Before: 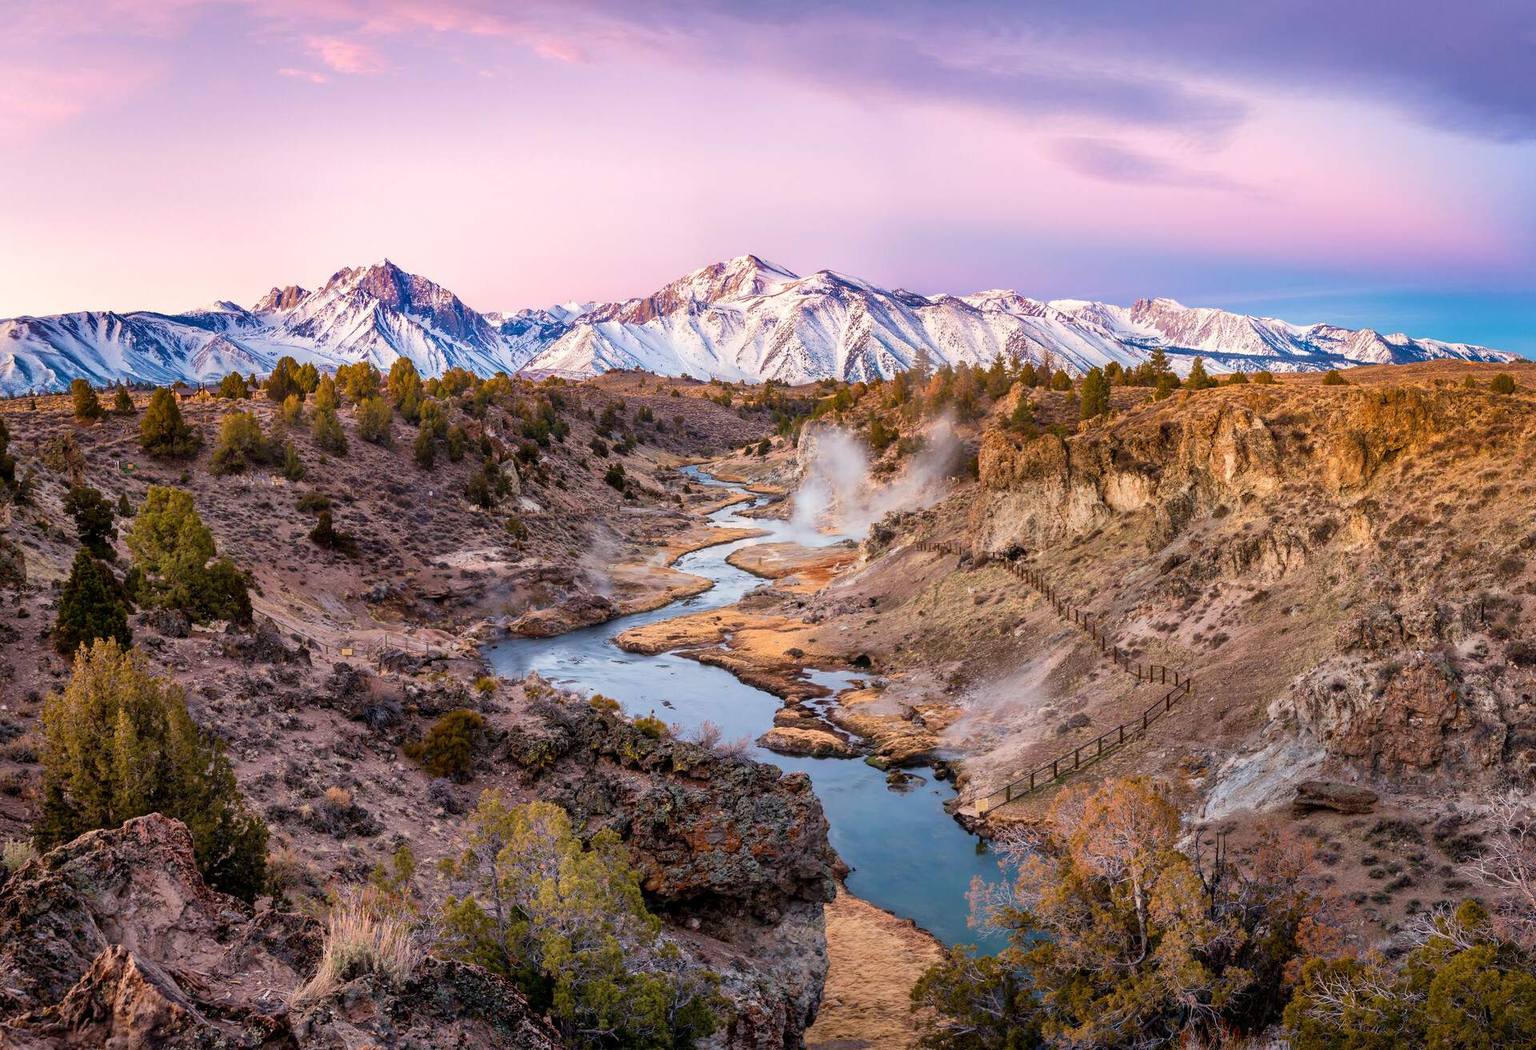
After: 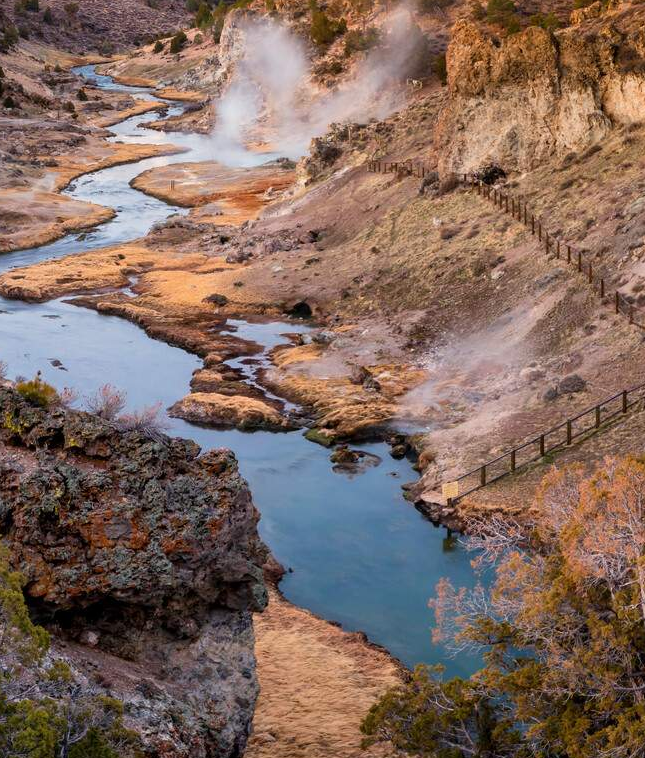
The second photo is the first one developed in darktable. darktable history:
crop: left 40.483%, top 39.389%, right 25.876%, bottom 2.812%
